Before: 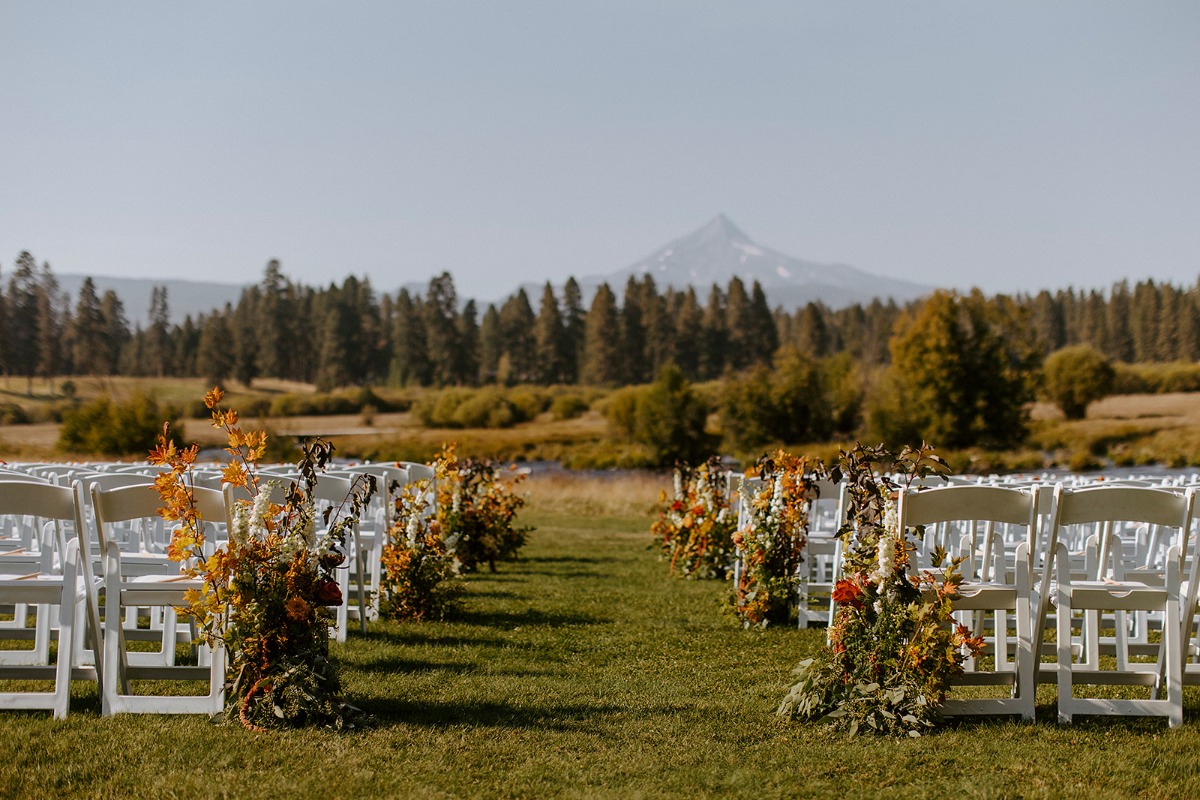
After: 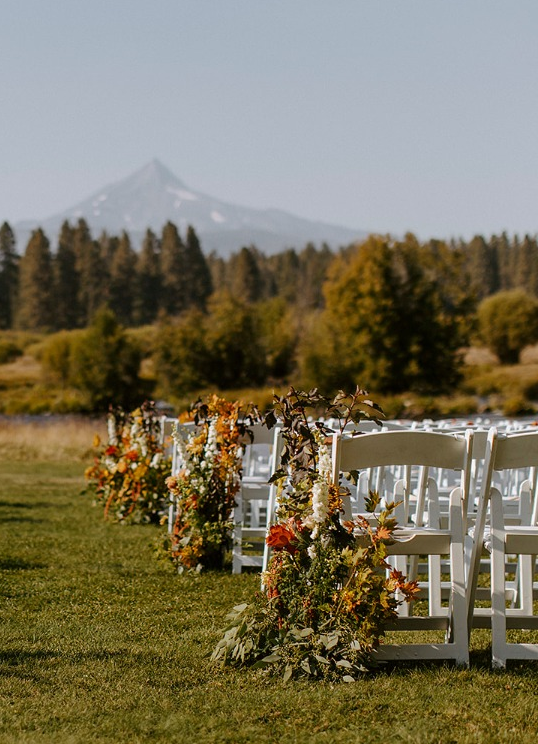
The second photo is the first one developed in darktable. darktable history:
crop: left 47.185%, top 6.944%, right 7.92%
